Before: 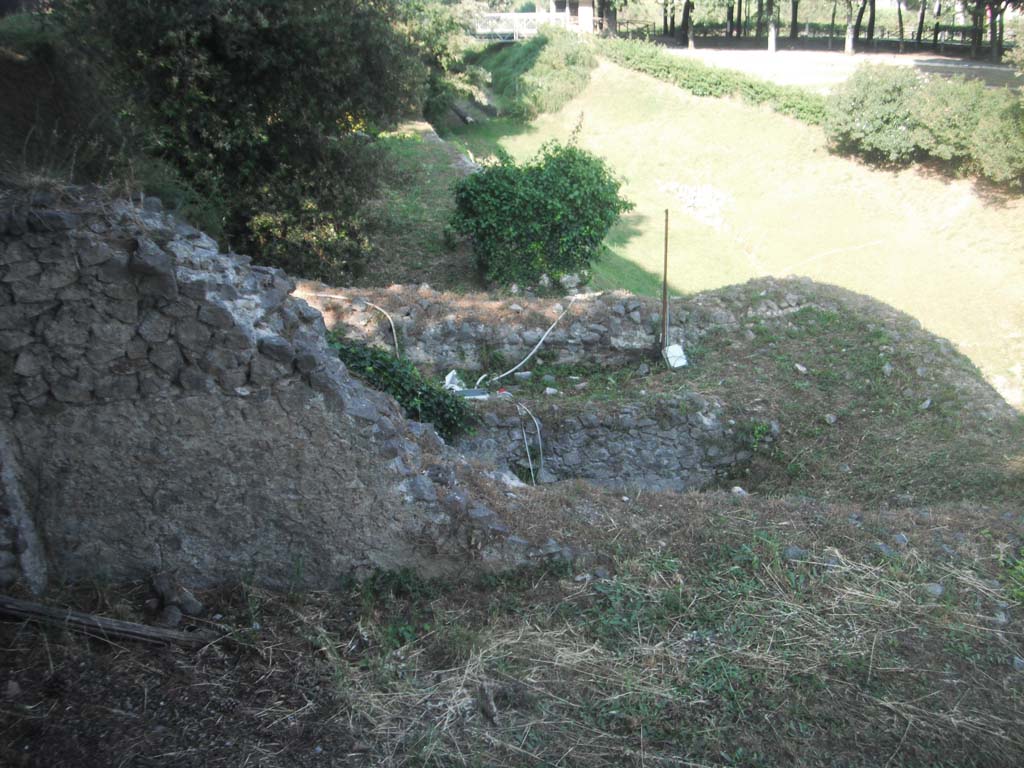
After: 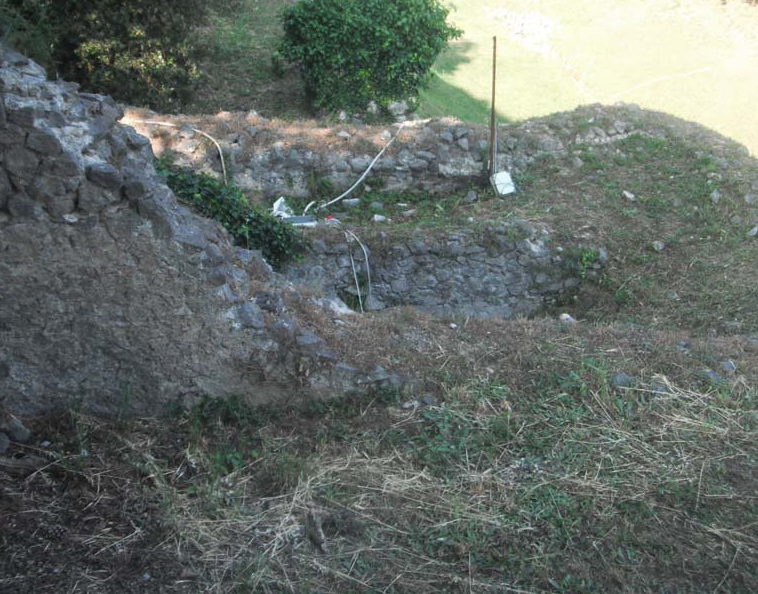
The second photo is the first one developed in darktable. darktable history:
crop: left 16.84%, top 22.58%, right 9.111%
